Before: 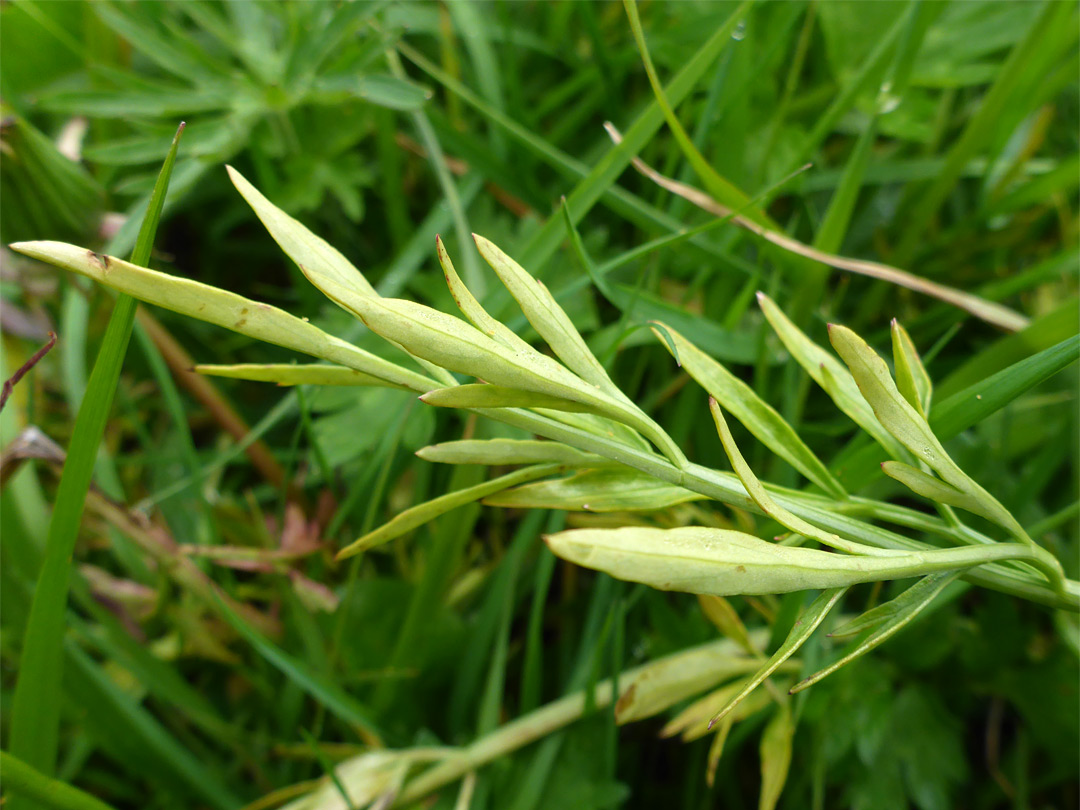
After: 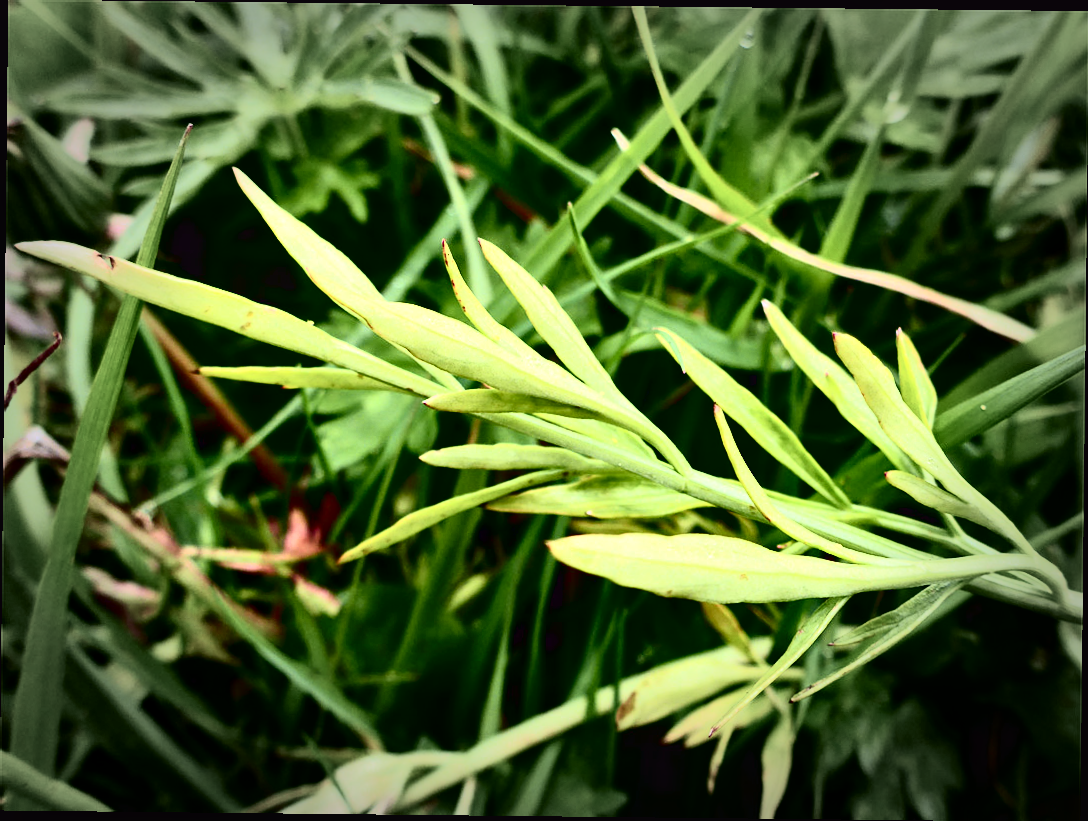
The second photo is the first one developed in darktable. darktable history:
contrast equalizer: octaves 7, y [[0.6 ×6], [0.55 ×6], [0 ×6], [0 ×6], [0 ×6]]
crop and rotate: angle -0.617°
local contrast: mode bilateral grid, contrast 21, coarseness 50, detail 141%, midtone range 0.2
contrast brightness saturation: contrast 0.286
vignetting: fall-off start 65.96%, fall-off radius 39.62%, automatic ratio true, width/height ratio 0.664
tone curve: curves: ch0 [(0.003, 0.032) (0.037, 0.037) (0.142, 0.117) (0.279, 0.311) (0.405, 0.49) (0.526, 0.651) (0.722, 0.857) (0.875, 0.946) (1, 0.98)]; ch1 [(0, 0) (0.305, 0.325) (0.453, 0.437) (0.482, 0.474) (0.501, 0.498) (0.515, 0.523) (0.559, 0.591) (0.6, 0.643) (0.656, 0.707) (1, 1)]; ch2 [(0, 0) (0.323, 0.277) (0.424, 0.396) (0.479, 0.484) (0.499, 0.502) (0.515, 0.537) (0.573, 0.602) (0.653, 0.675) (0.75, 0.756) (1, 1)], color space Lab, independent channels, preserve colors none
